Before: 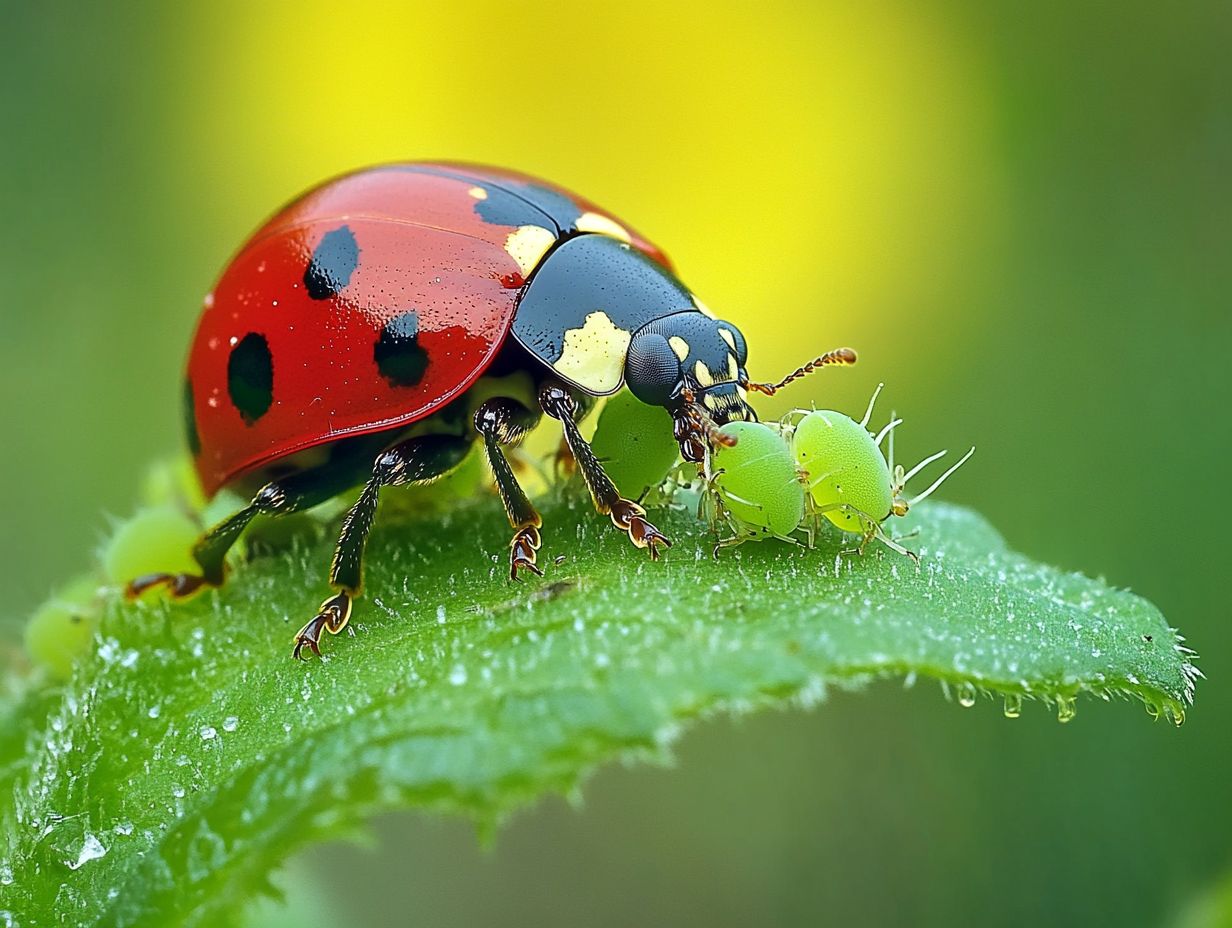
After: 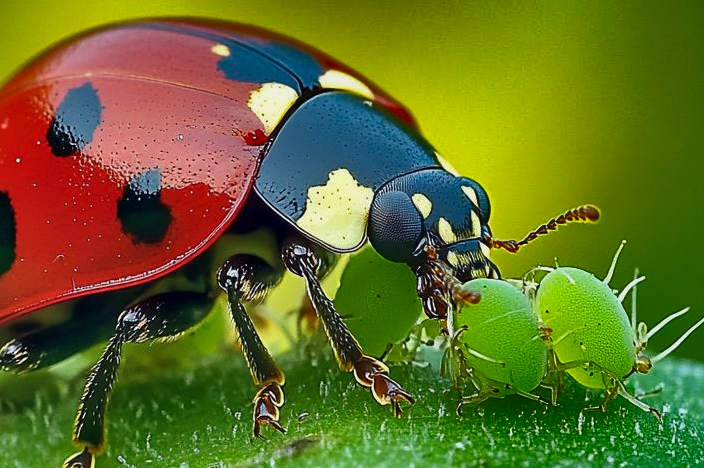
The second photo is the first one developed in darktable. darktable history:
crop: left 20.932%, top 15.471%, right 21.848%, bottom 34.081%
shadows and highlights: radius 123.98, shadows 100, white point adjustment -3, highlights -100, highlights color adjustment 89.84%, soften with gaussian
